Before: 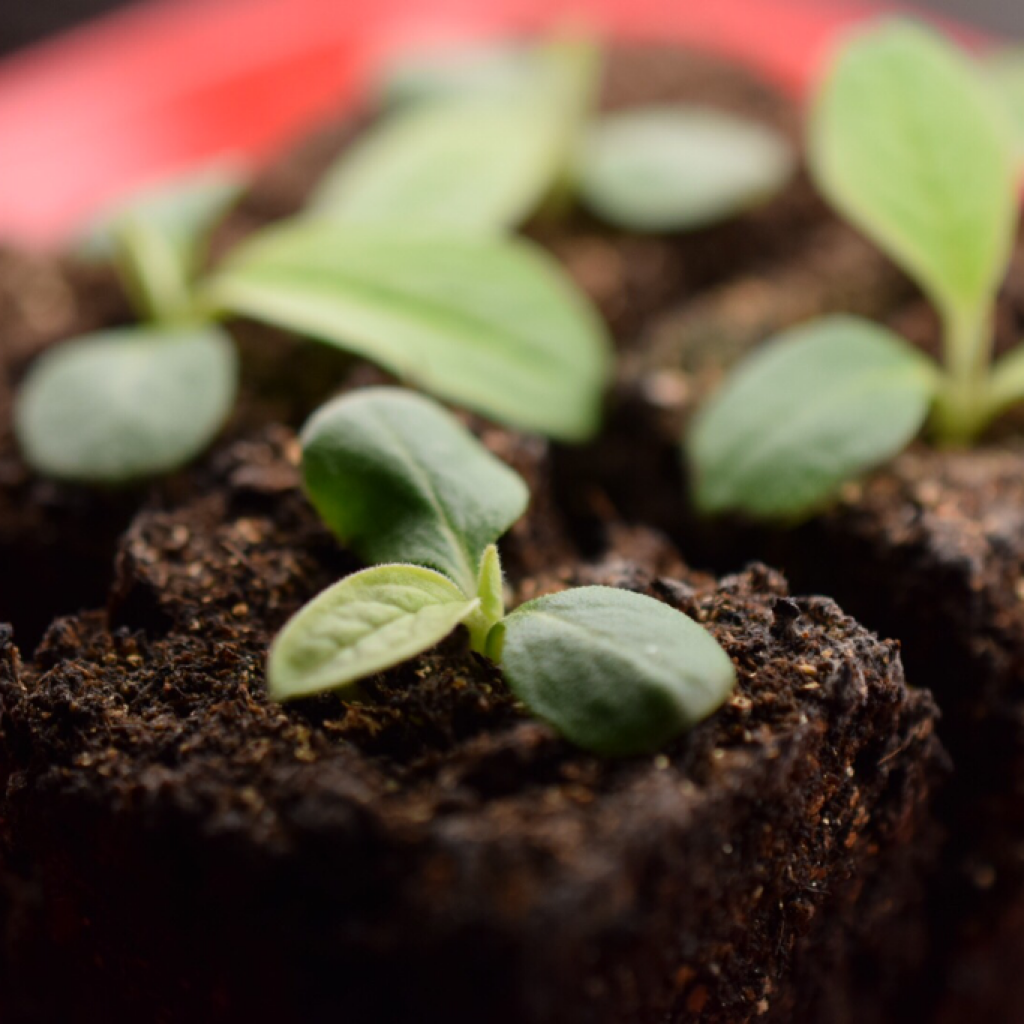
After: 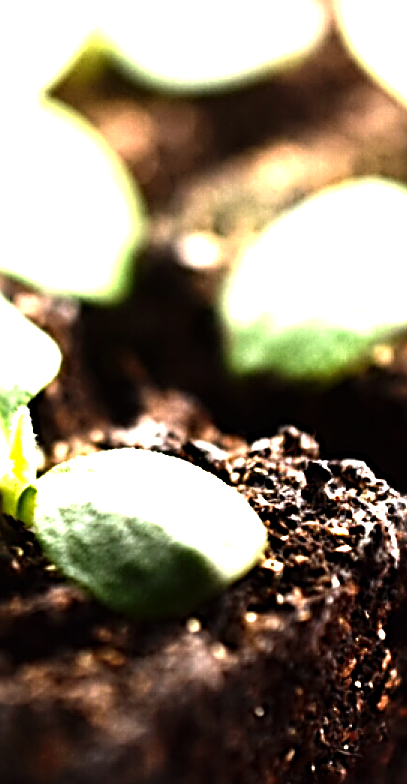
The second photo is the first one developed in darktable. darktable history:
crop: left 45.721%, top 13.393%, right 14.118%, bottom 10.01%
tone equalizer: -8 EV -1.08 EV, -7 EV -1.01 EV, -6 EV -0.867 EV, -5 EV -0.578 EV, -3 EV 0.578 EV, -2 EV 0.867 EV, -1 EV 1.01 EV, +0 EV 1.08 EV, edges refinement/feathering 500, mask exposure compensation -1.57 EV, preserve details no
sharpen: radius 3.69, amount 0.928
levels: levels [0, 0.281, 0.562]
